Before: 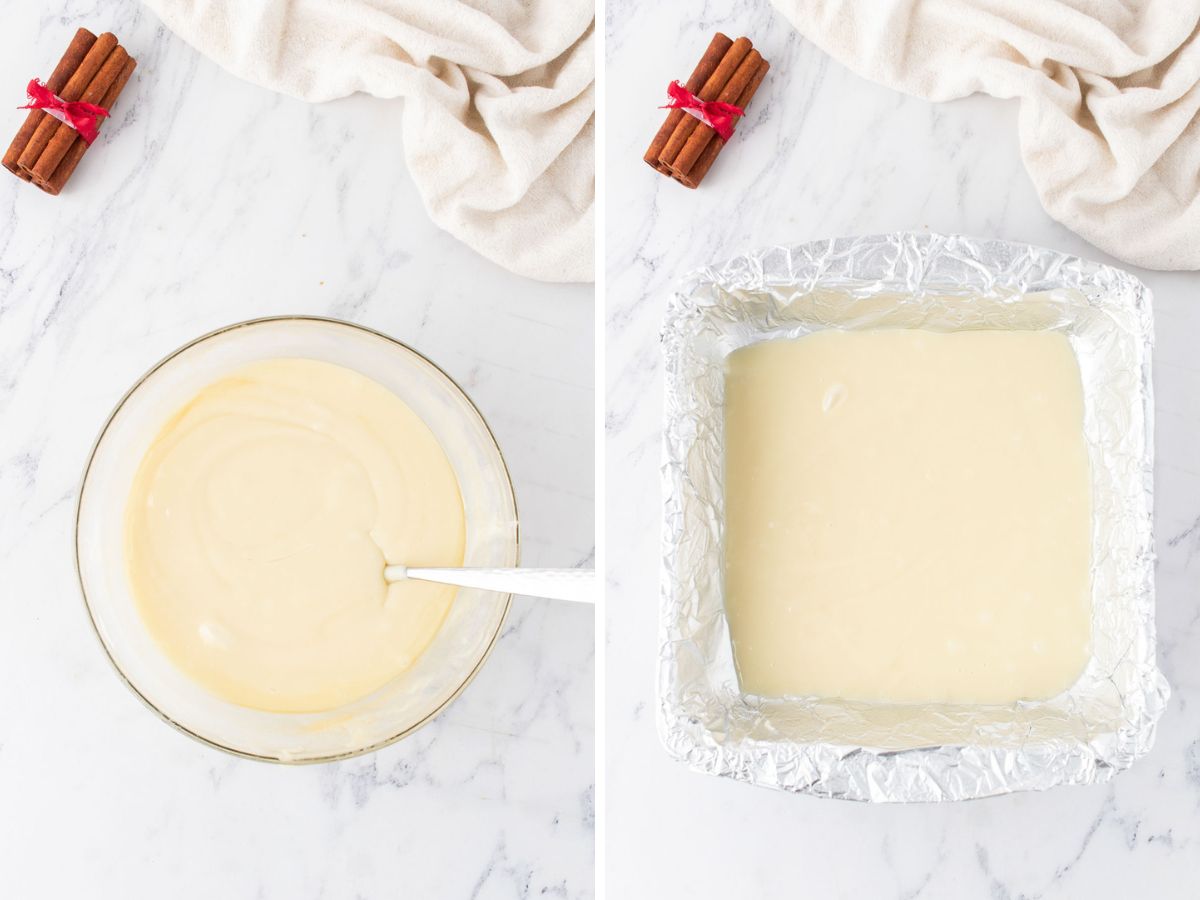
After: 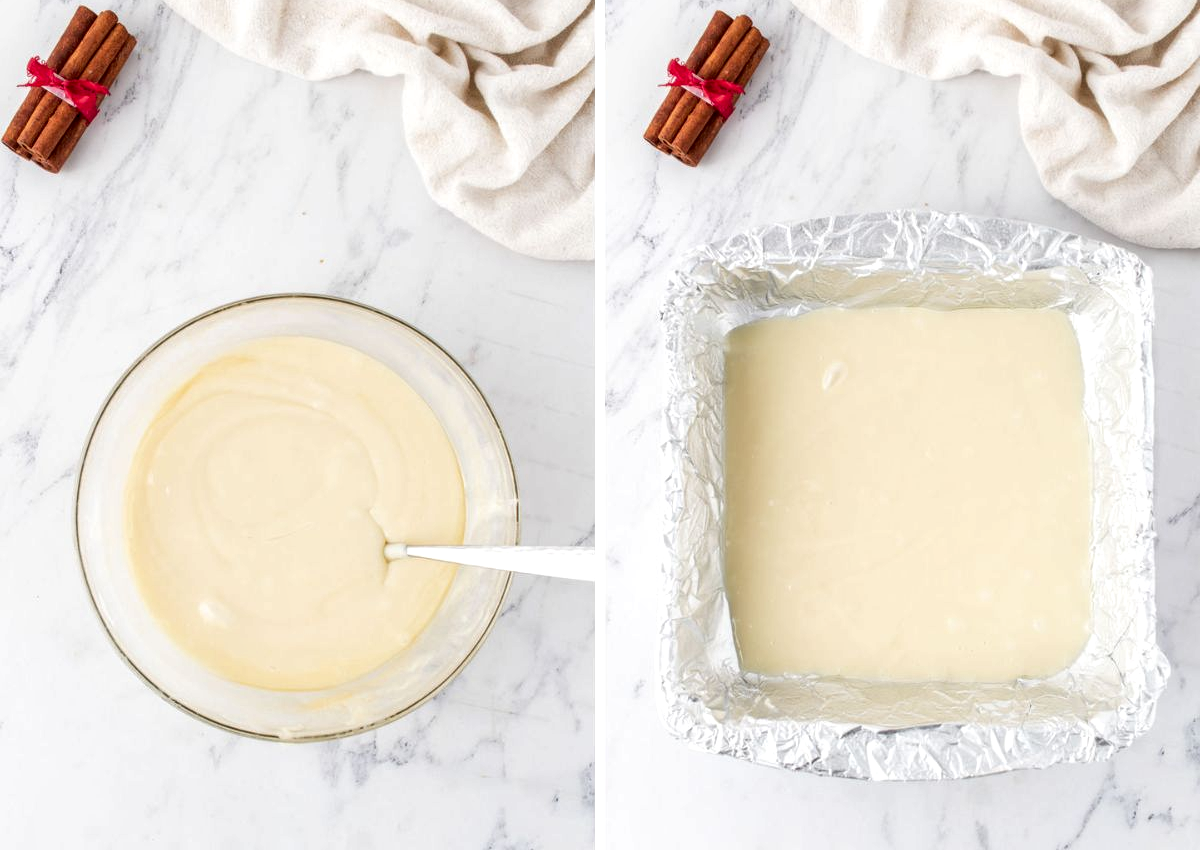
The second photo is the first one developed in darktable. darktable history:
local contrast: highlights 25%, detail 150%
crop and rotate: top 2.479%, bottom 3.018%
